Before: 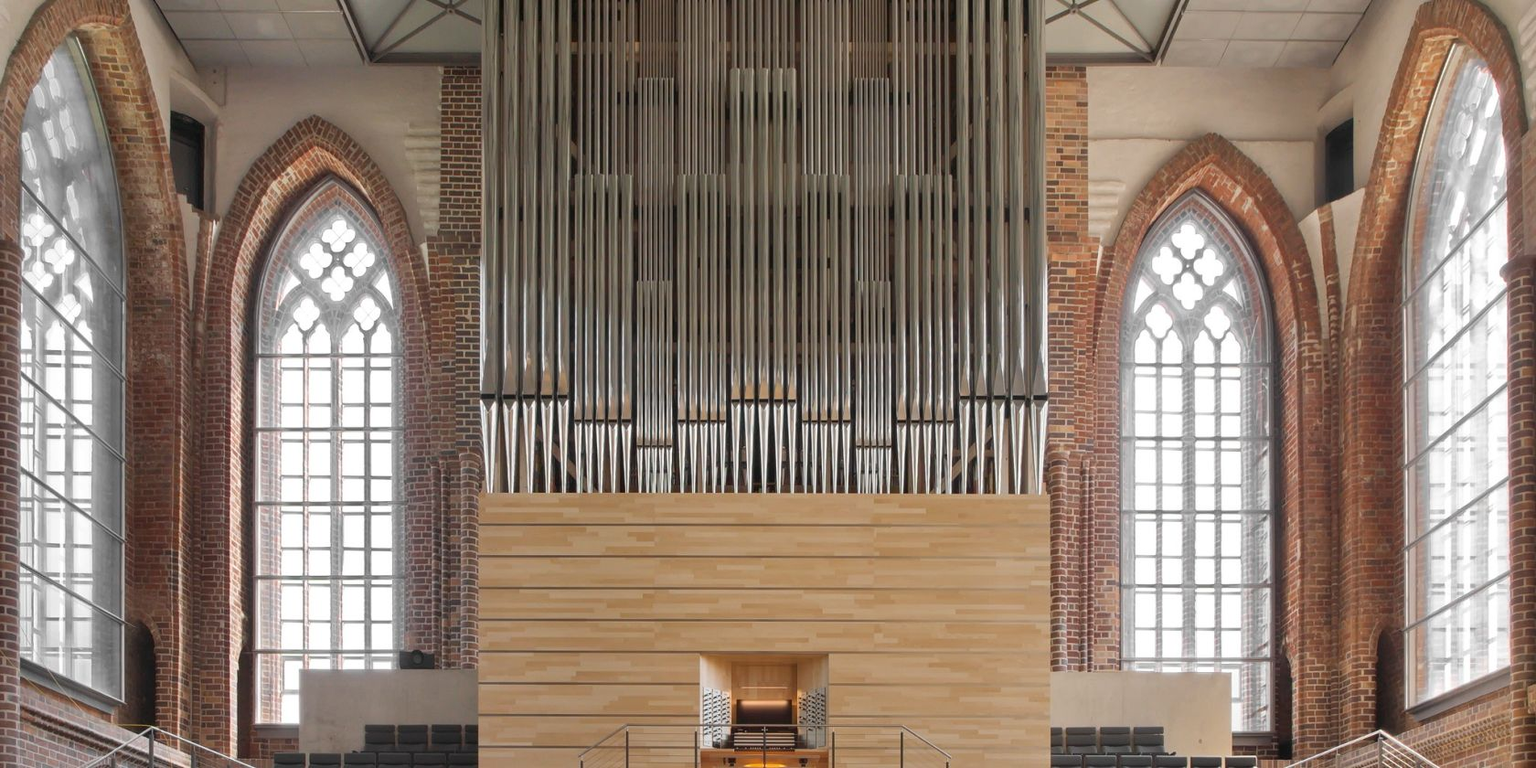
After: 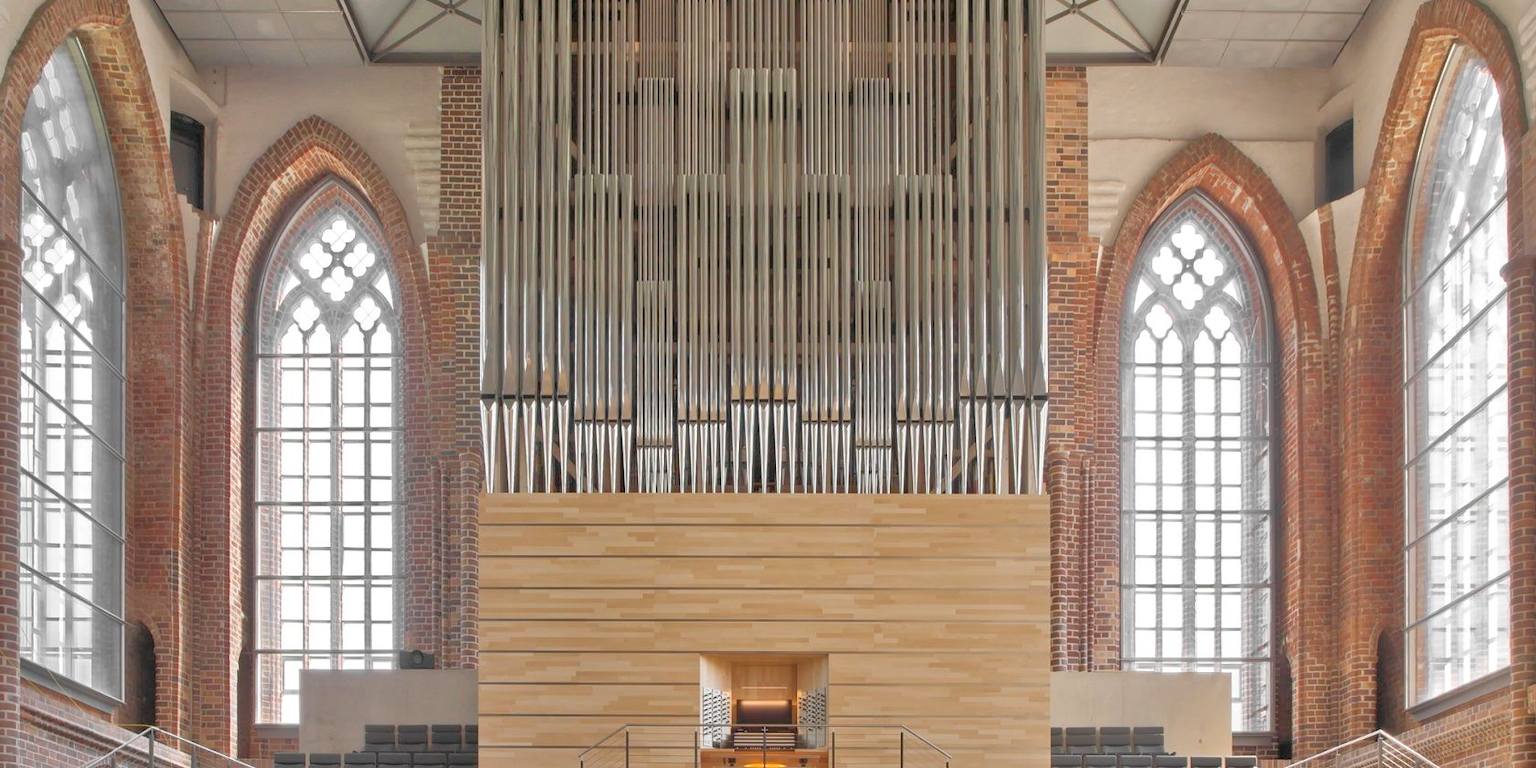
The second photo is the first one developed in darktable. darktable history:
tone equalizer: -7 EV 0.162 EV, -6 EV 0.598 EV, -5 EV 1.13 EV, -4 EV 1.36 EV, -3 EV 1.16 EV, -2 EV 0.6 EV, -1 EV 0.146 EV
